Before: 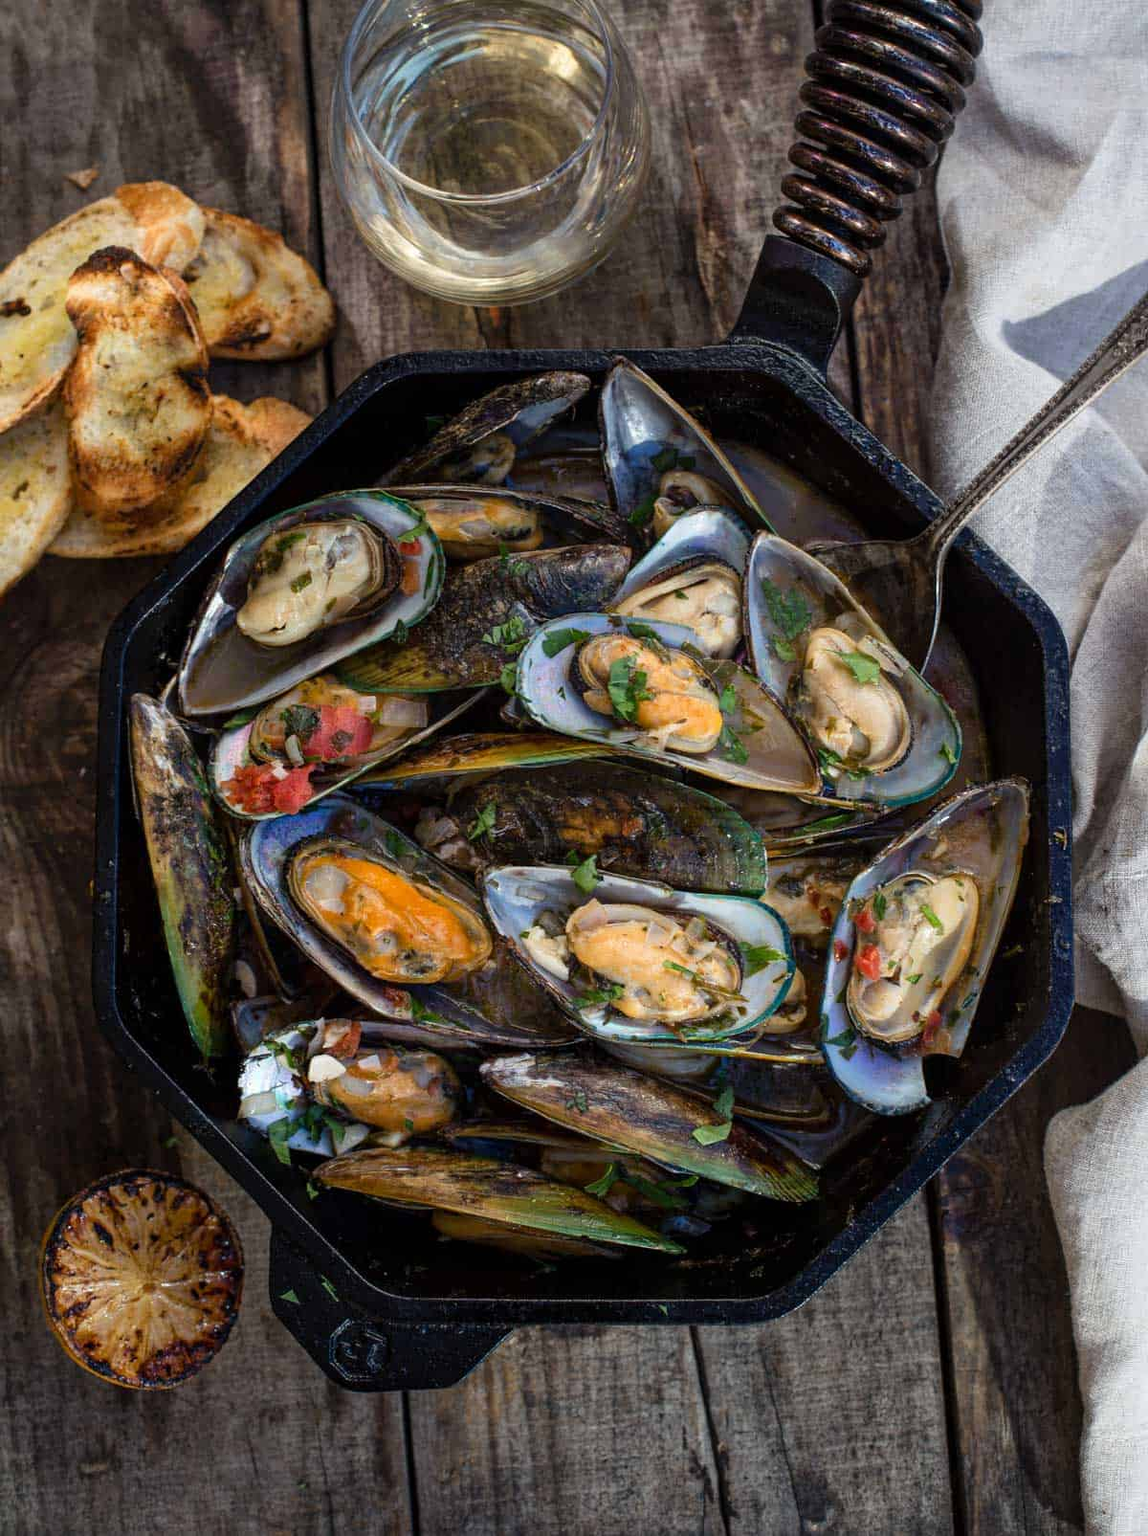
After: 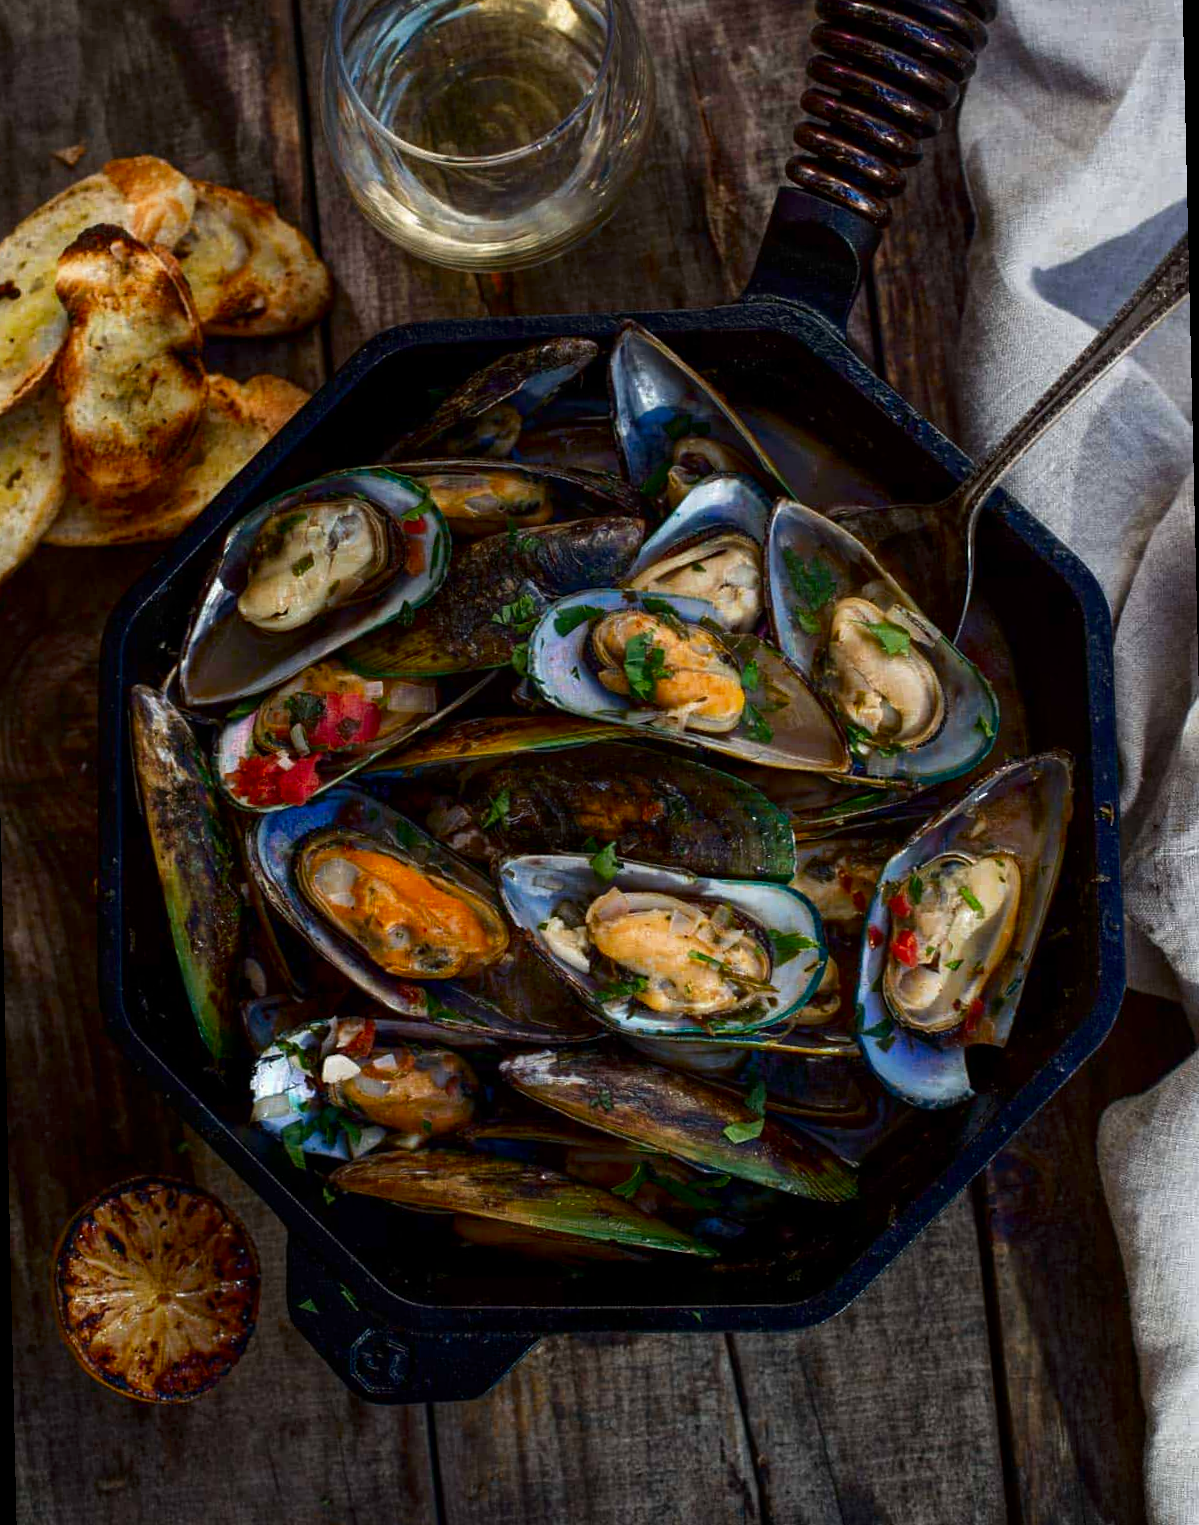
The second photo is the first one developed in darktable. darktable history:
contrast brightness saturation: brightness -0.25, saturation 0.2
rotate and perspective: rotation -1.32°, lens shift (horizontal) -0.031, crop left 0.015, crop right 0.985, crop top 0.047, crop bottom 0.982
